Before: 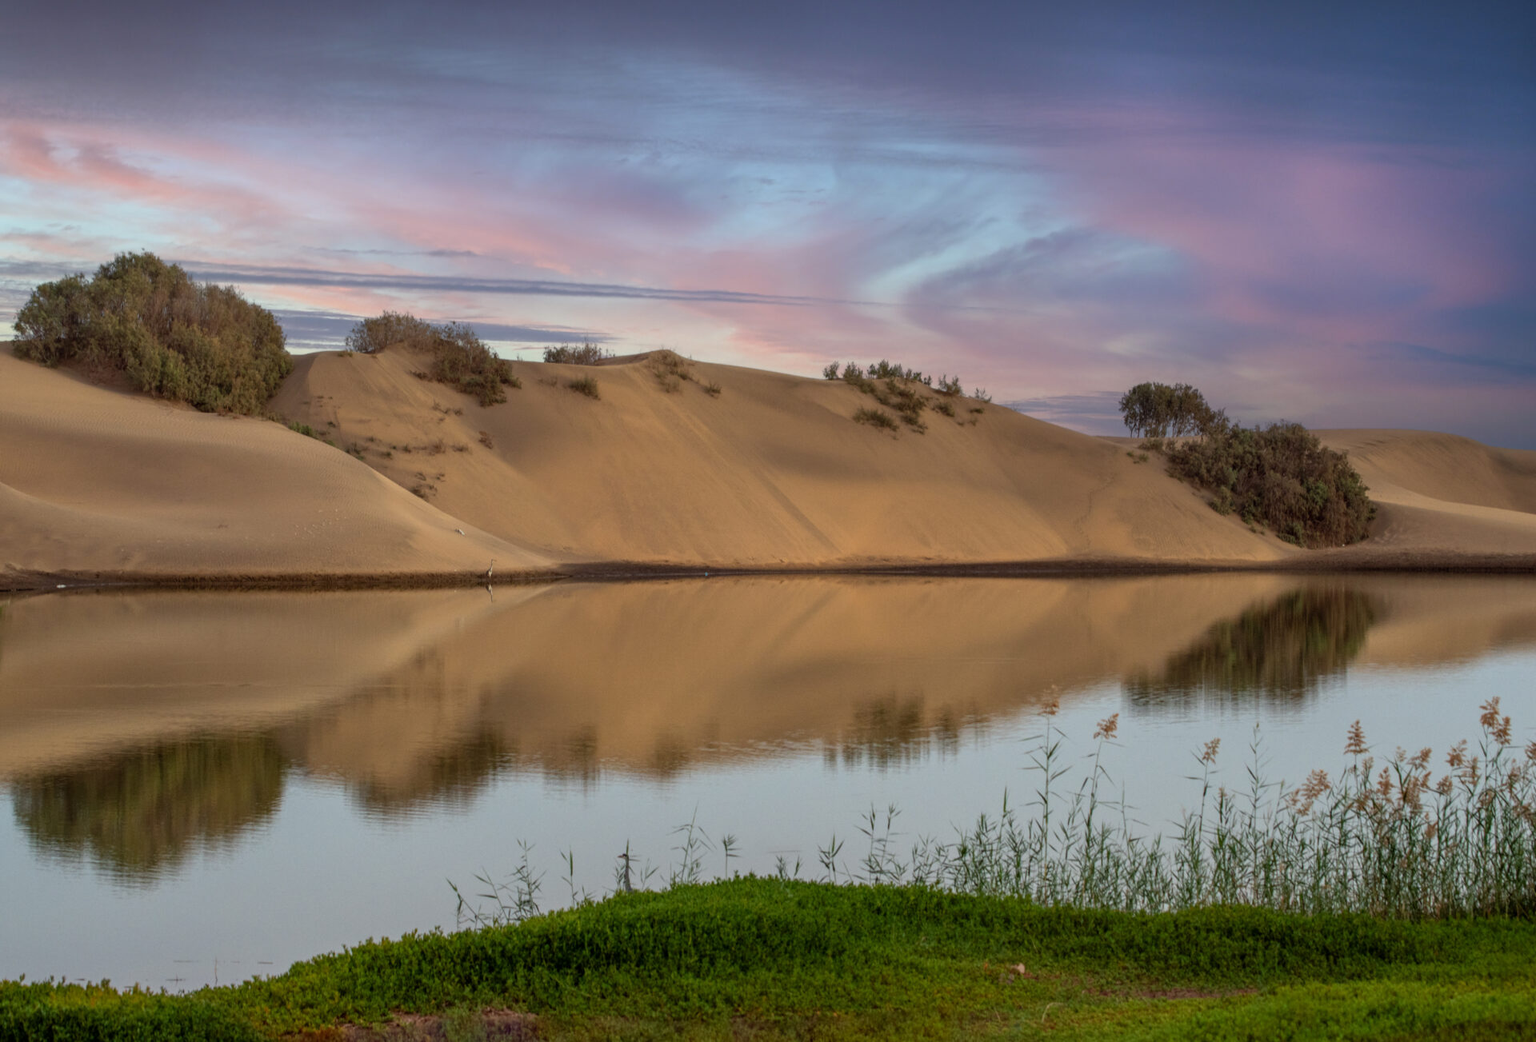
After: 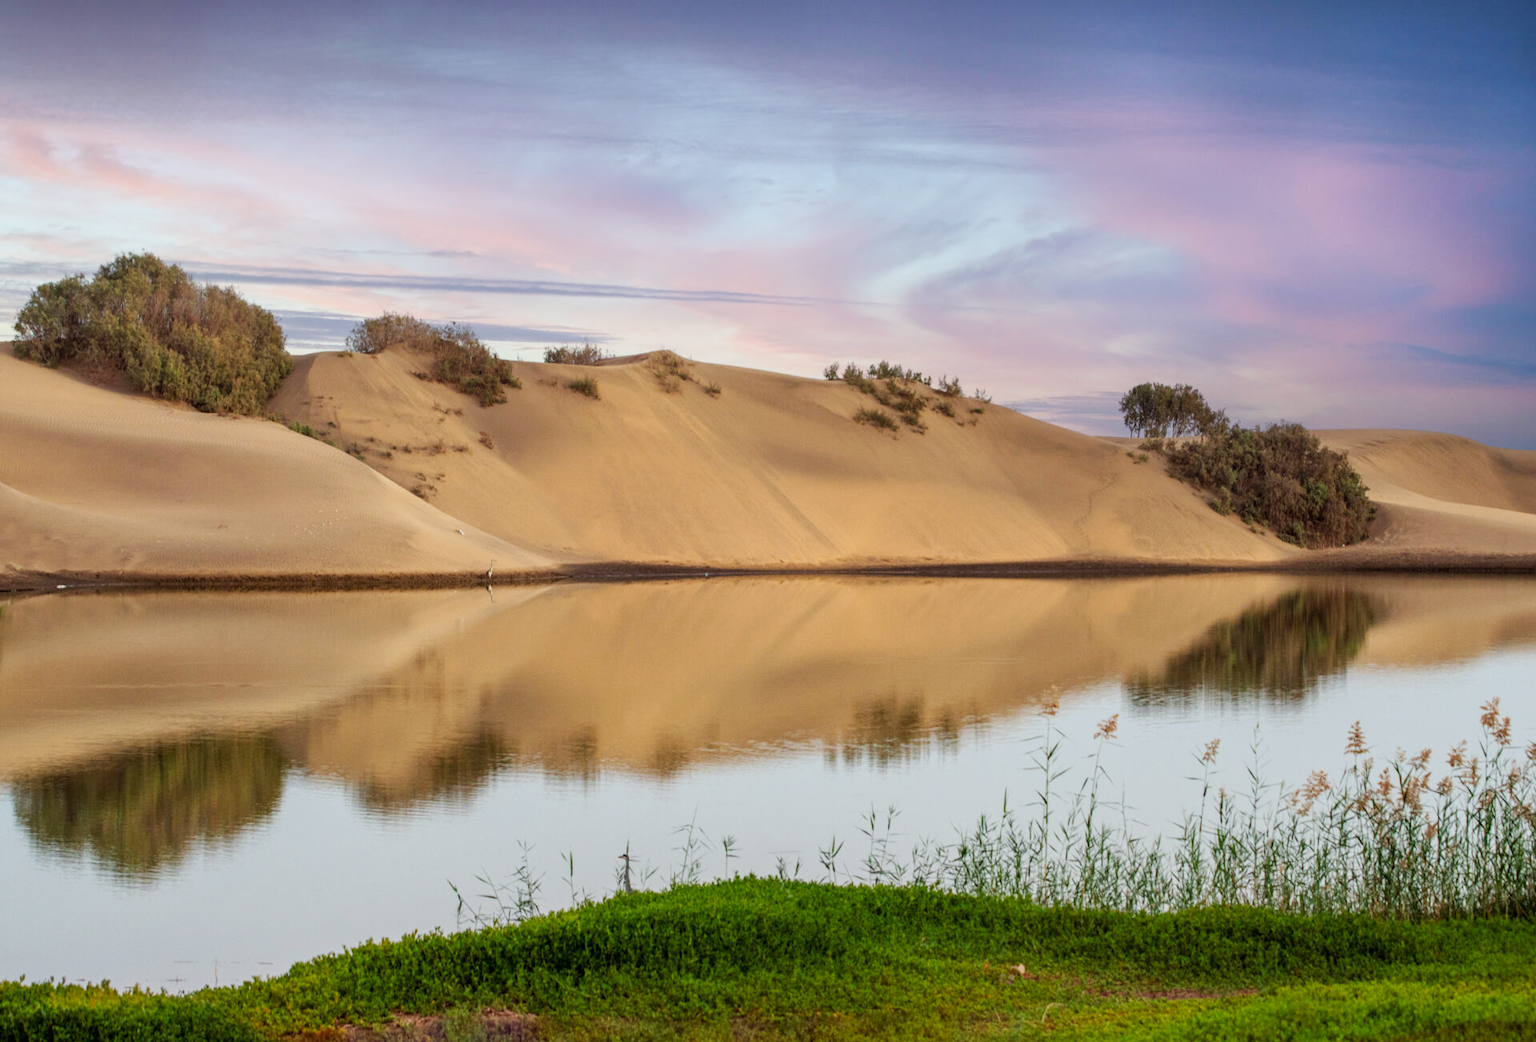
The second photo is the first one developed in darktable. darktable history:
tone curve: curves: ch0 [(0, 0) (0.003, 0.003) (0.011, 0.014) (0.025, 0.033) (0.044, 0.06) (0.069, 0.096) (0.1, 0.132) (0.136, 0.174) (0.177, 0.226) (0.224, 0.282) (0.277, 0.352) (0.335, 0.435) (0.399, 0.524) (0.468, 0.615) (0.543, 0.695) (0.623, 0.771) (0.709, 0.835) (0.801, 0.894) (0.898, 0.944) (1, 1)], preserve colors none
